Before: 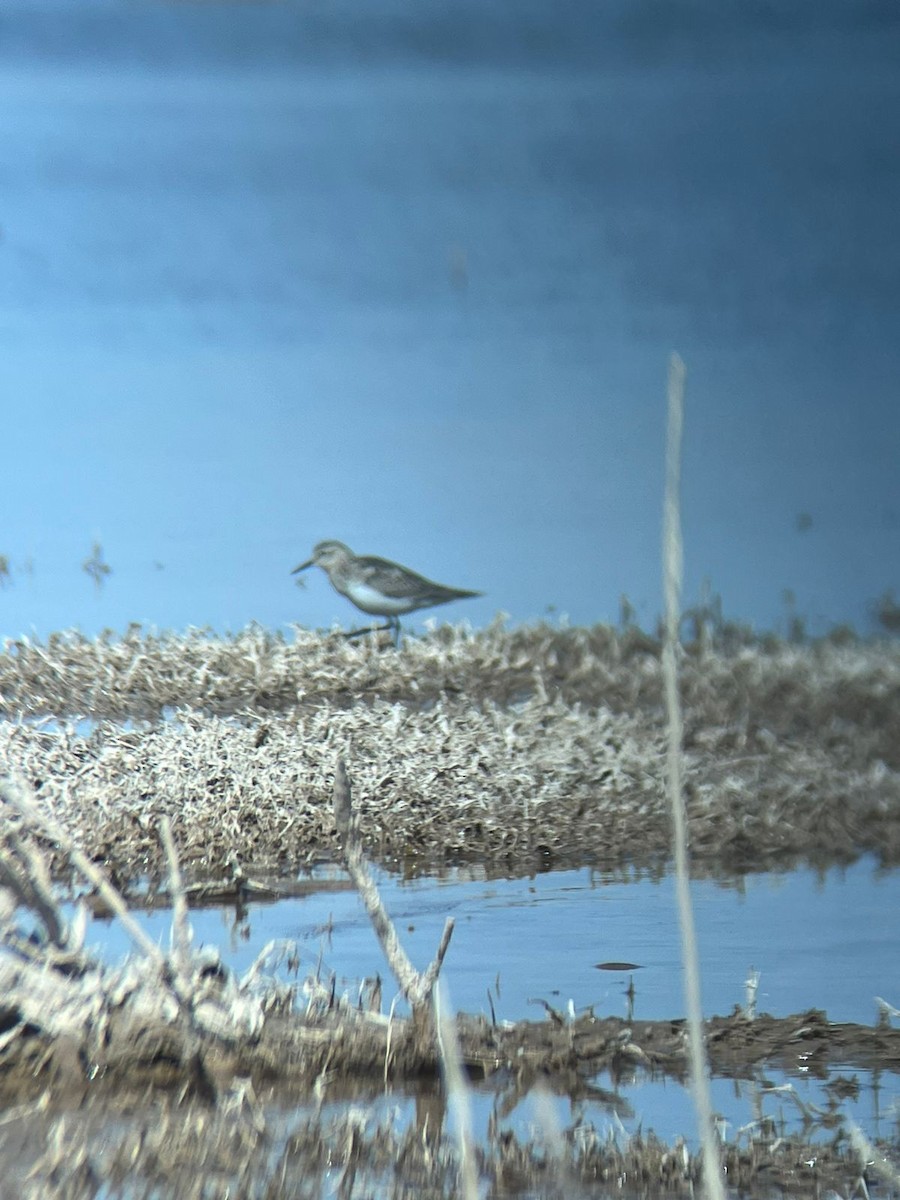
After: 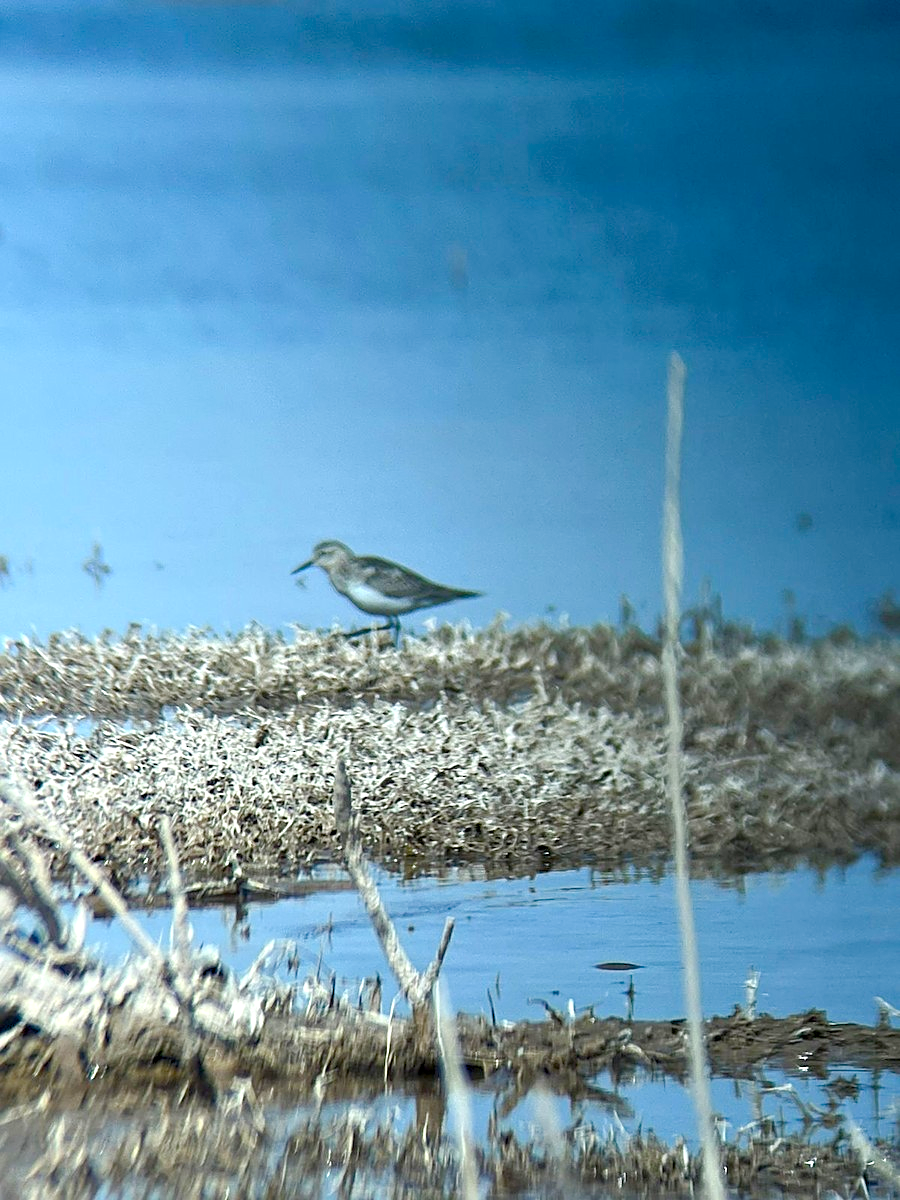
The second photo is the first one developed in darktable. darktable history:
sharpen: on, module defaults
color balance rgb: shadows lift › luminance -9.41%, highlights gain › luminance 17.6%, global offset › luminance -1.45%, perceptual saturation grading › highlights -17.77%, perceptual saturation grading › mid-tones 33.1%, perceptual saturation grading › shadows 50.52%, global vibrance 24.22%
